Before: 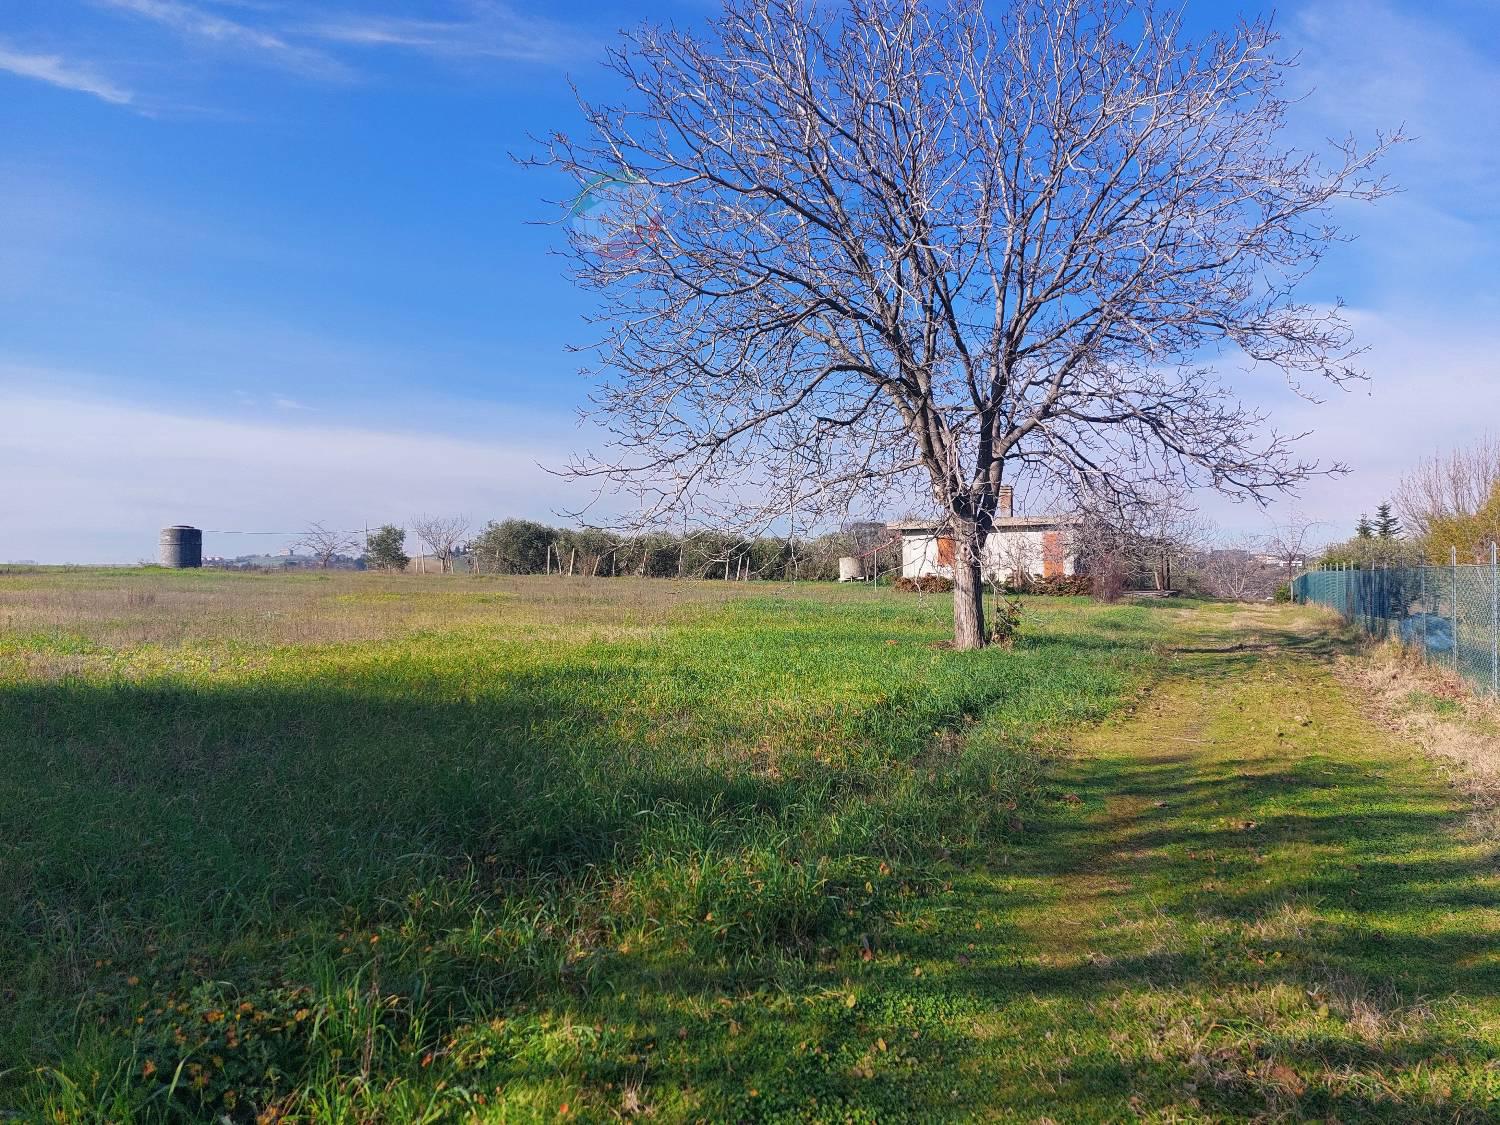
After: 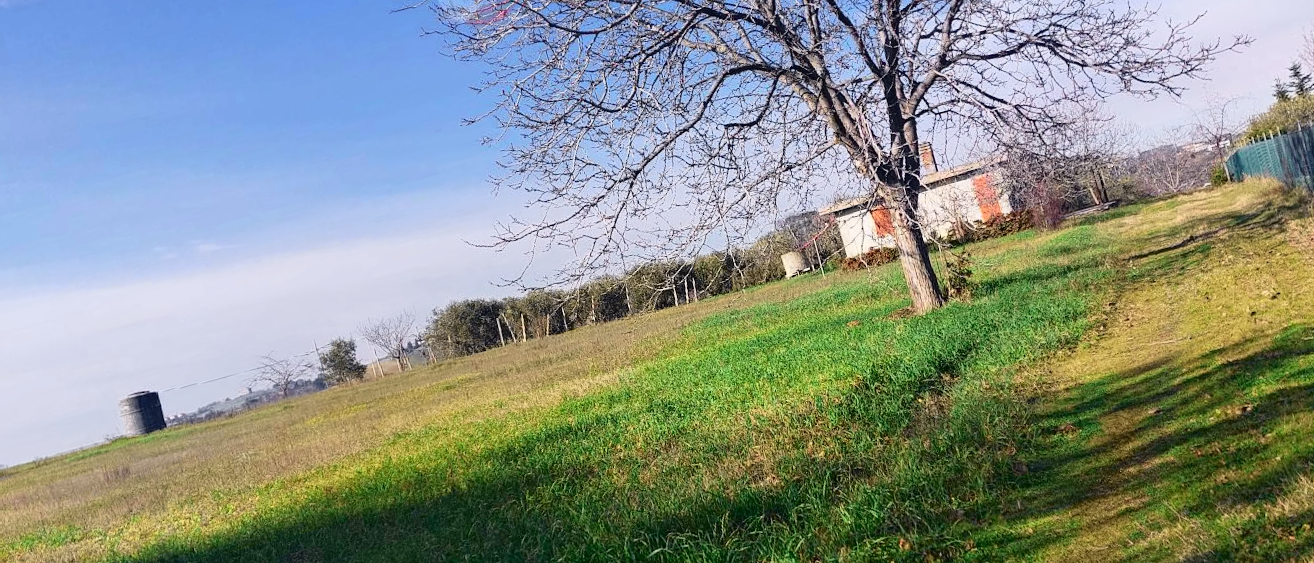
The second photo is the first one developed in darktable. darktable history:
crop and rotate: angle 0.03°, top 11.643%, right 5.651%, bottom 11.189%
tone curve: curves: ch0 [(0, 0.011) (0.053, 0.026) (0.174, 0.115) (0.416, 0.417) (0.697, 0.758) (0.852, 0.902) (0.991, 0.981)]; ch1 [(0, 0) (0.264, 0.22) (0.407, 0.373) (0.463, 0.457) (0.492, 0.5) (0.512, 0.511) (0.54, 0.543) (0.585, 0.617) (0.659, 0.686) (0.78, 0.8) (1, 1)]; ch2 [(0, 0) (0.438, 0.449) (0.473, 0.469) (0.503, 0.5) (0.523, 0.534) (0.562, 0.591) (0.612, 0.627) (0.701, 0.707) (1, 1)], color space Lab, independent channels, preserve colors none
rotate and perspective: rotation -14.8°, crop left 0.1, crop right 0.903, crop top 0.25, crop bottom 0.748
color correction: highlights b* 3
